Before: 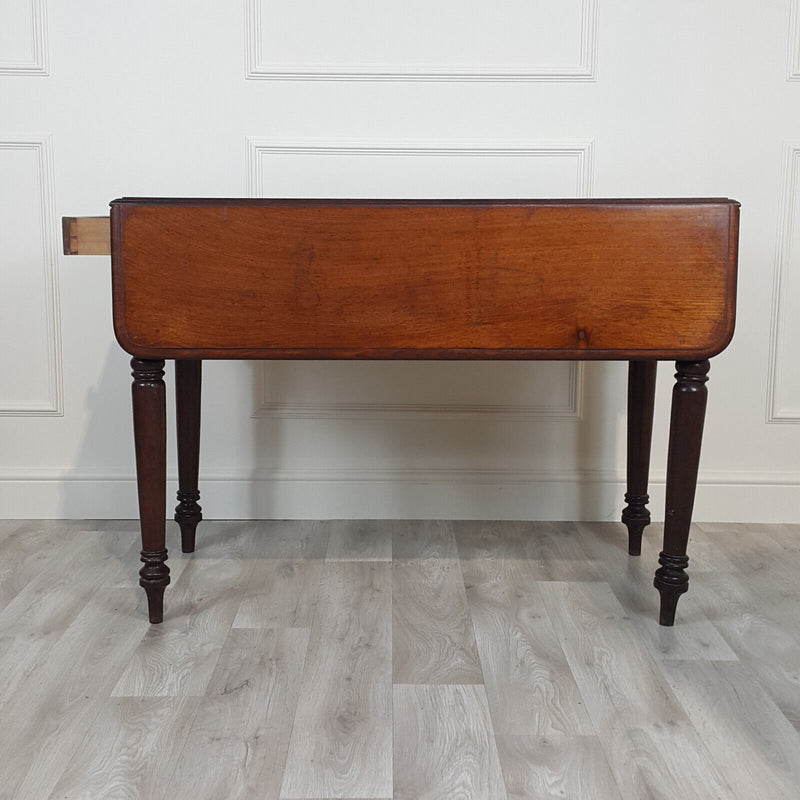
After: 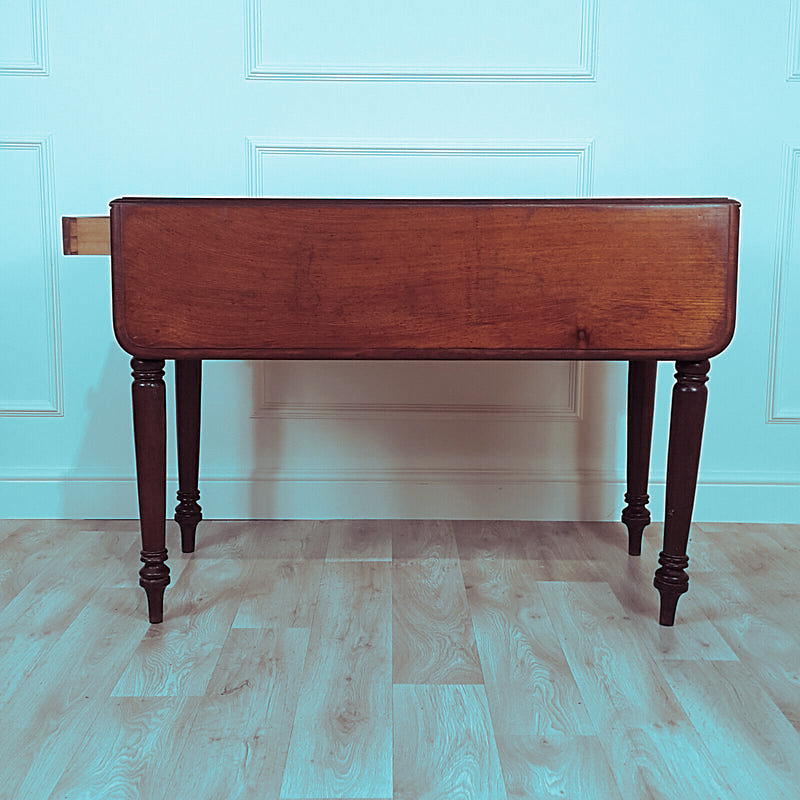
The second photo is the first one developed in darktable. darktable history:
sharpen: on, module defaults
split-toning: shadows › hue 327.6°, highlights › hue 198°, highlights › saturation 0.55, balance -21.25, compress 0%
white balance: emerald 1
